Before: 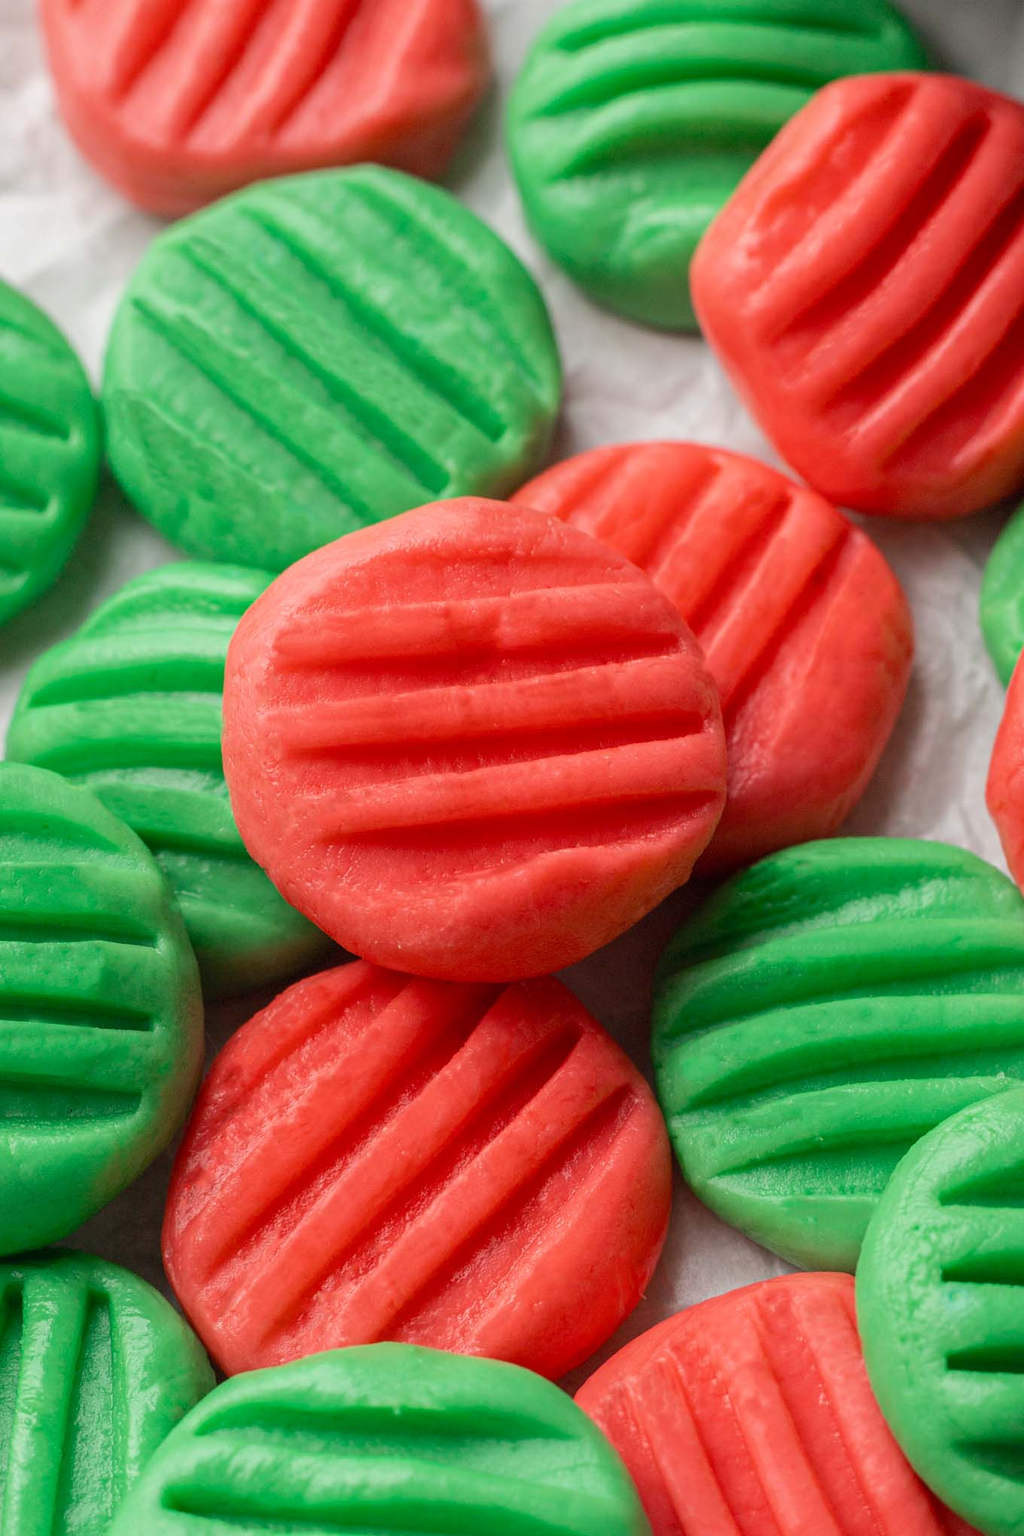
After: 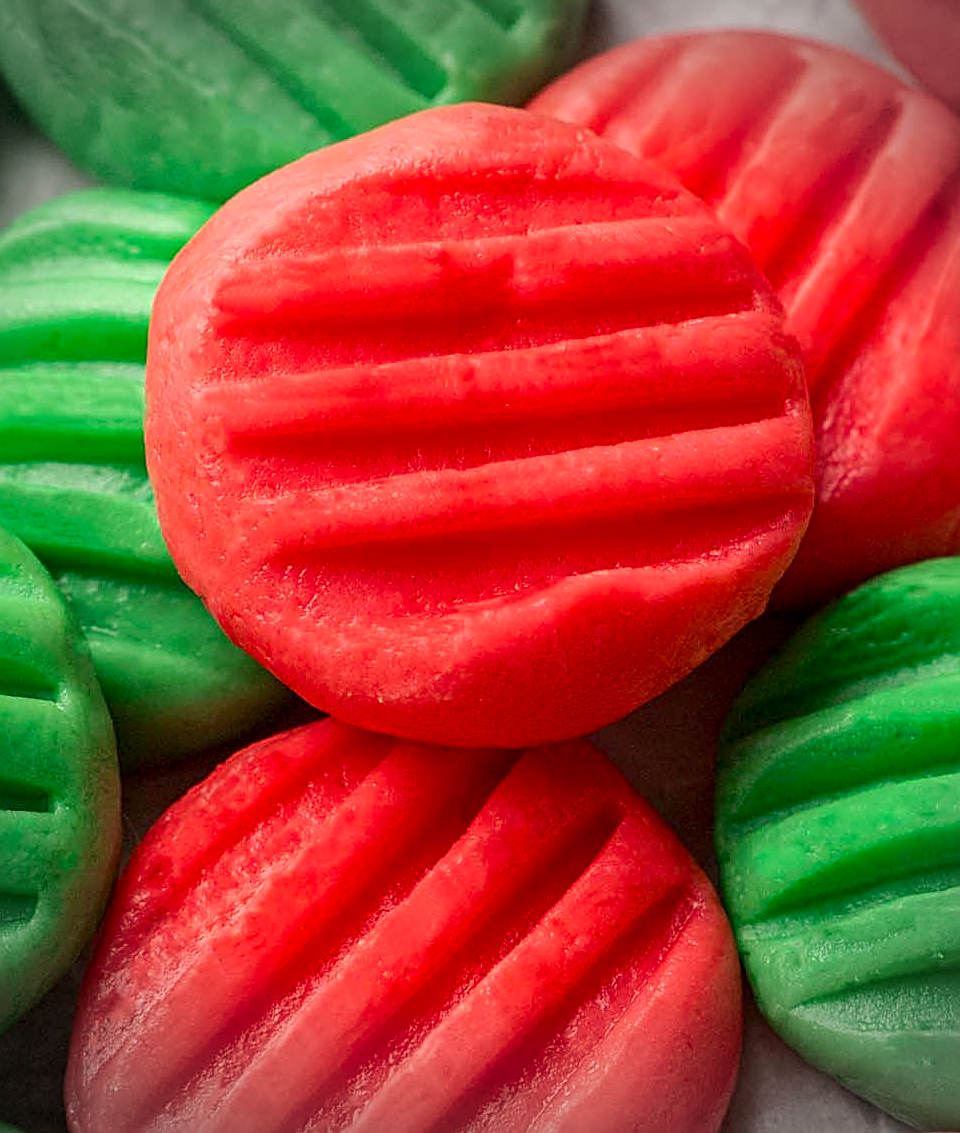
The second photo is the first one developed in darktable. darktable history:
local contrast: on, module defaults
color correction: highlights a* 3.35, highlights b* 2.24, saturation 1.18
sharpen: radius 2.63, amount 0.676
vignetting: fall-off start 88.9%, fall-off radius 42.92%, width/height ratio 1.165
crop: left 11.064%, top 27.338%, right 18.324%, bottom 17.117%
